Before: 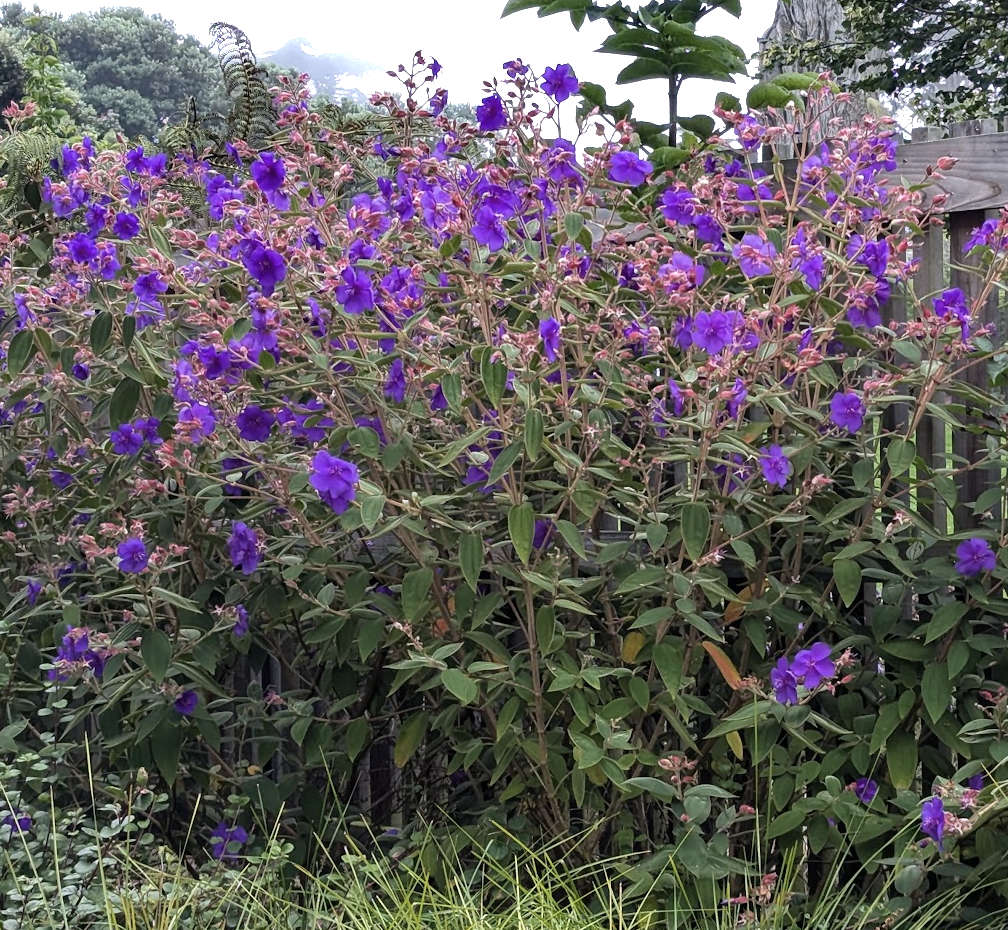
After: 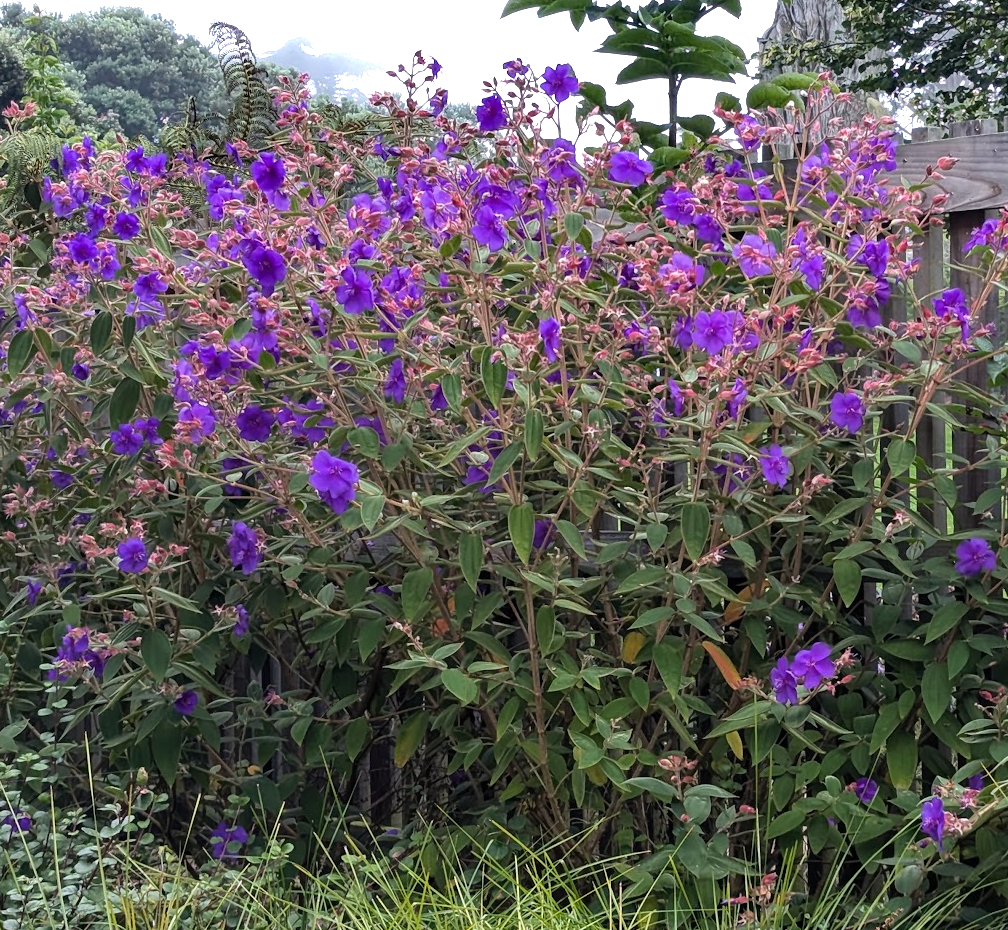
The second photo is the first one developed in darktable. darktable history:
tone equalizer: mask exposure compensation -0.5 EV
